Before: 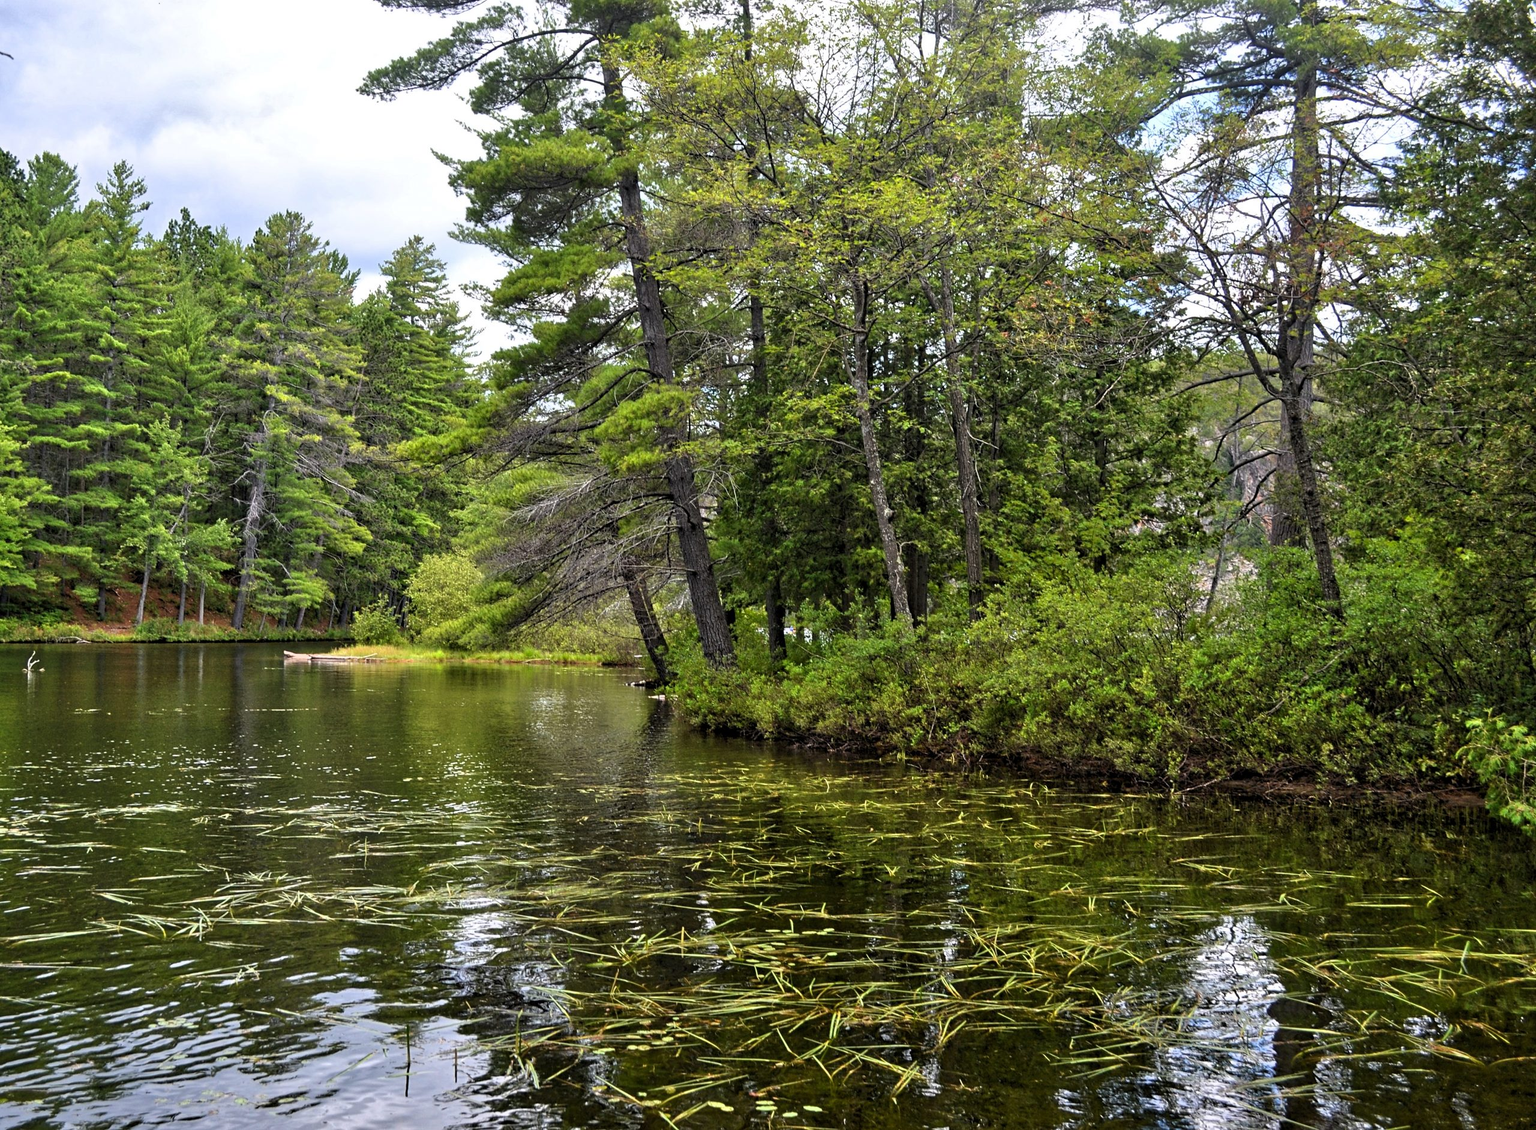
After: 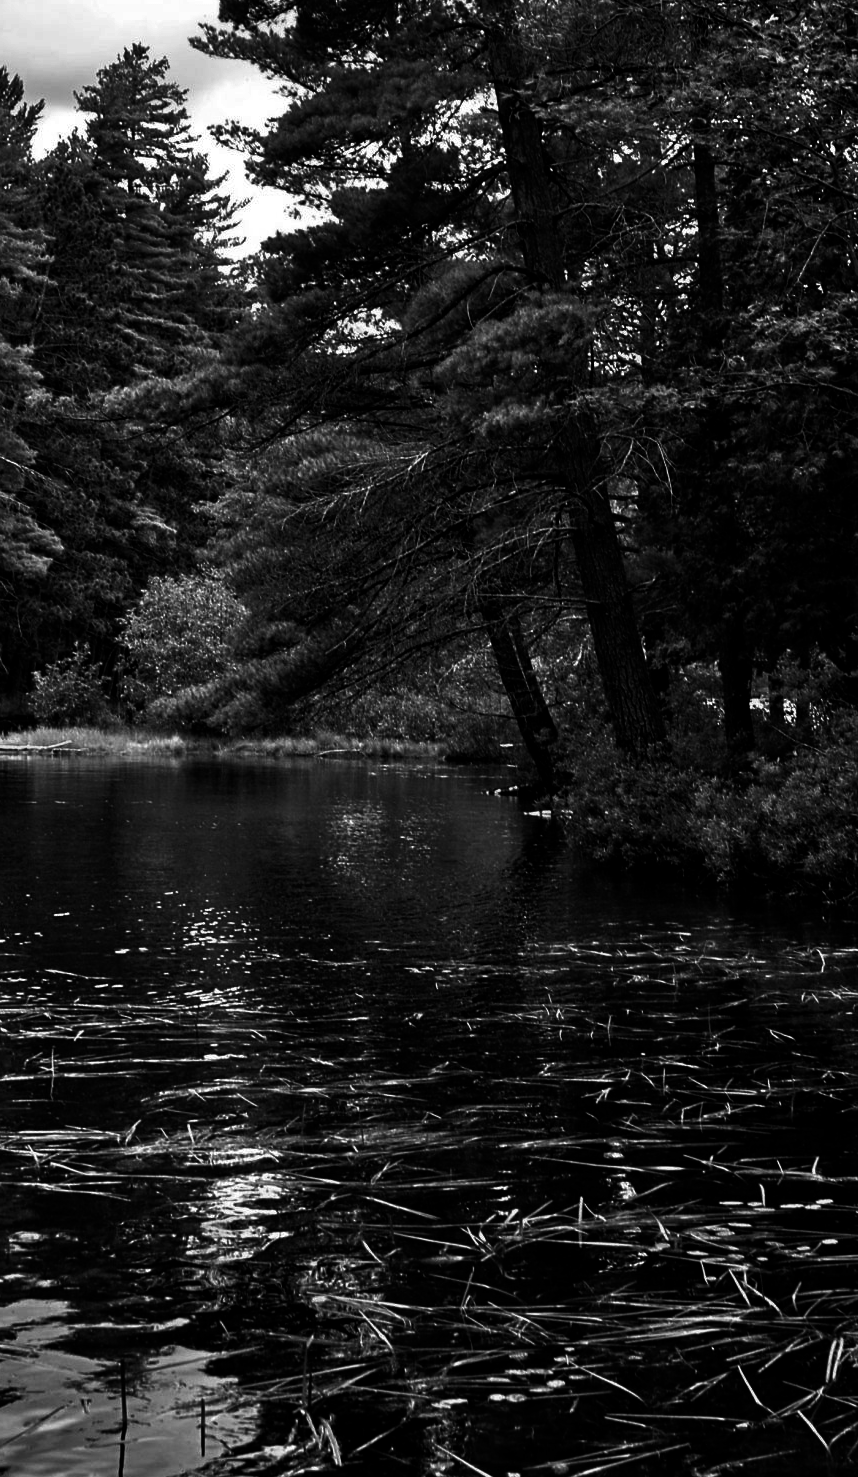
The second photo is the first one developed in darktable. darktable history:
crop and rotate: left 21.77%, top 18.528%, right 44.676%, bottom 2.997%
contrast brightness saturation: contrast 0.02, brightness -1, saturation -1
